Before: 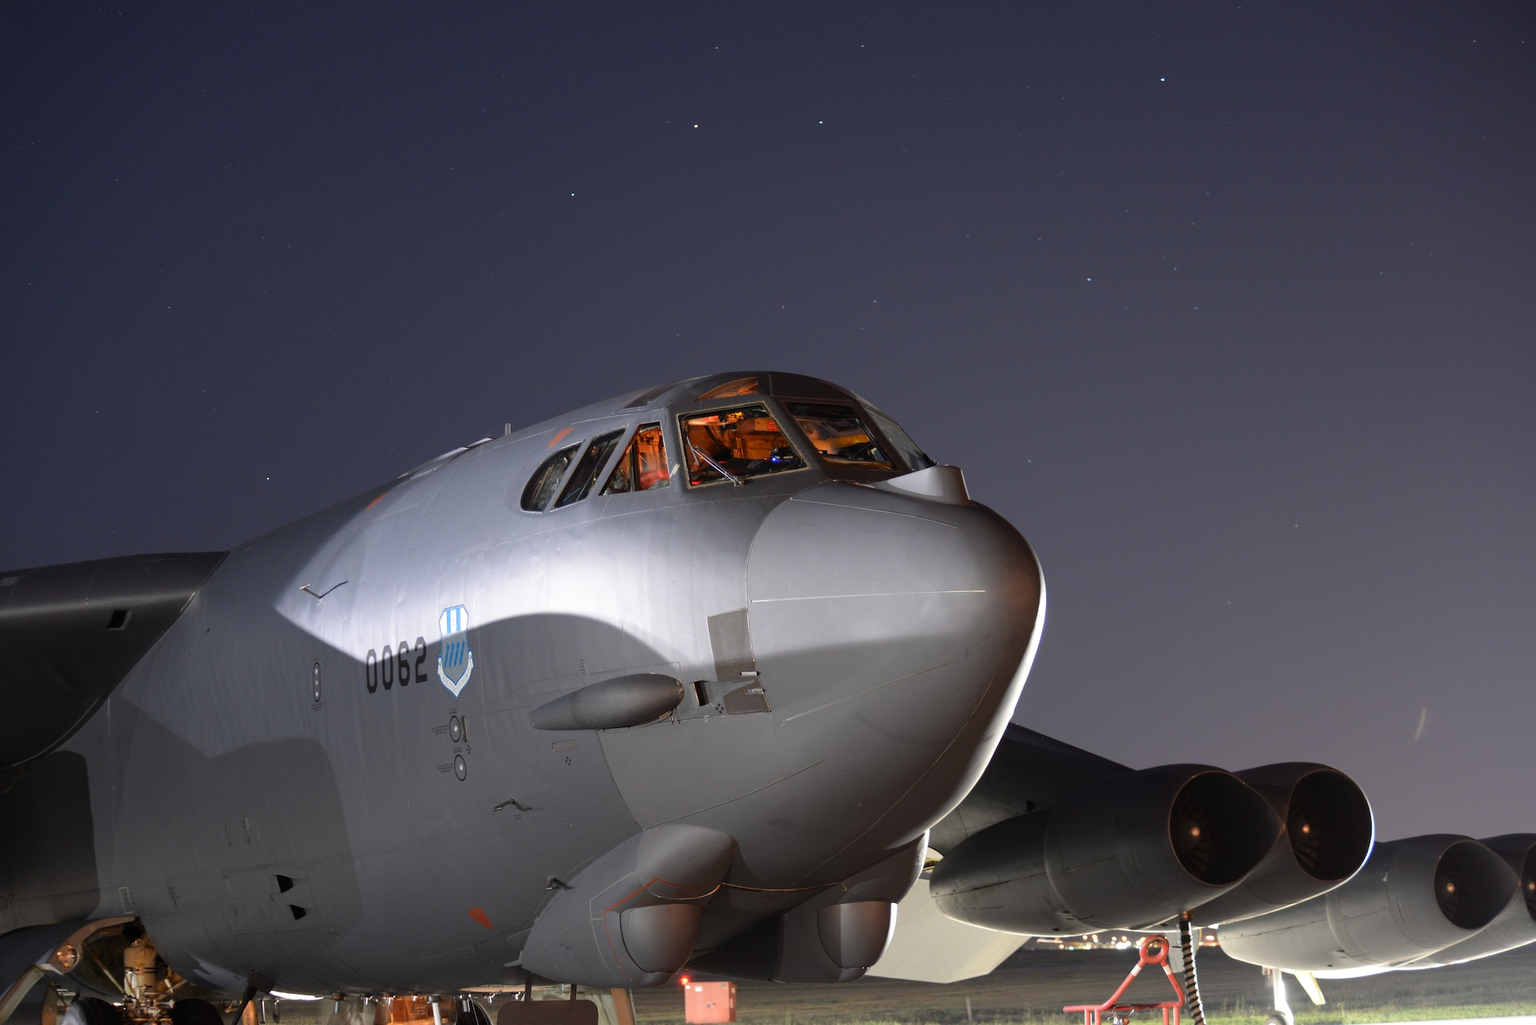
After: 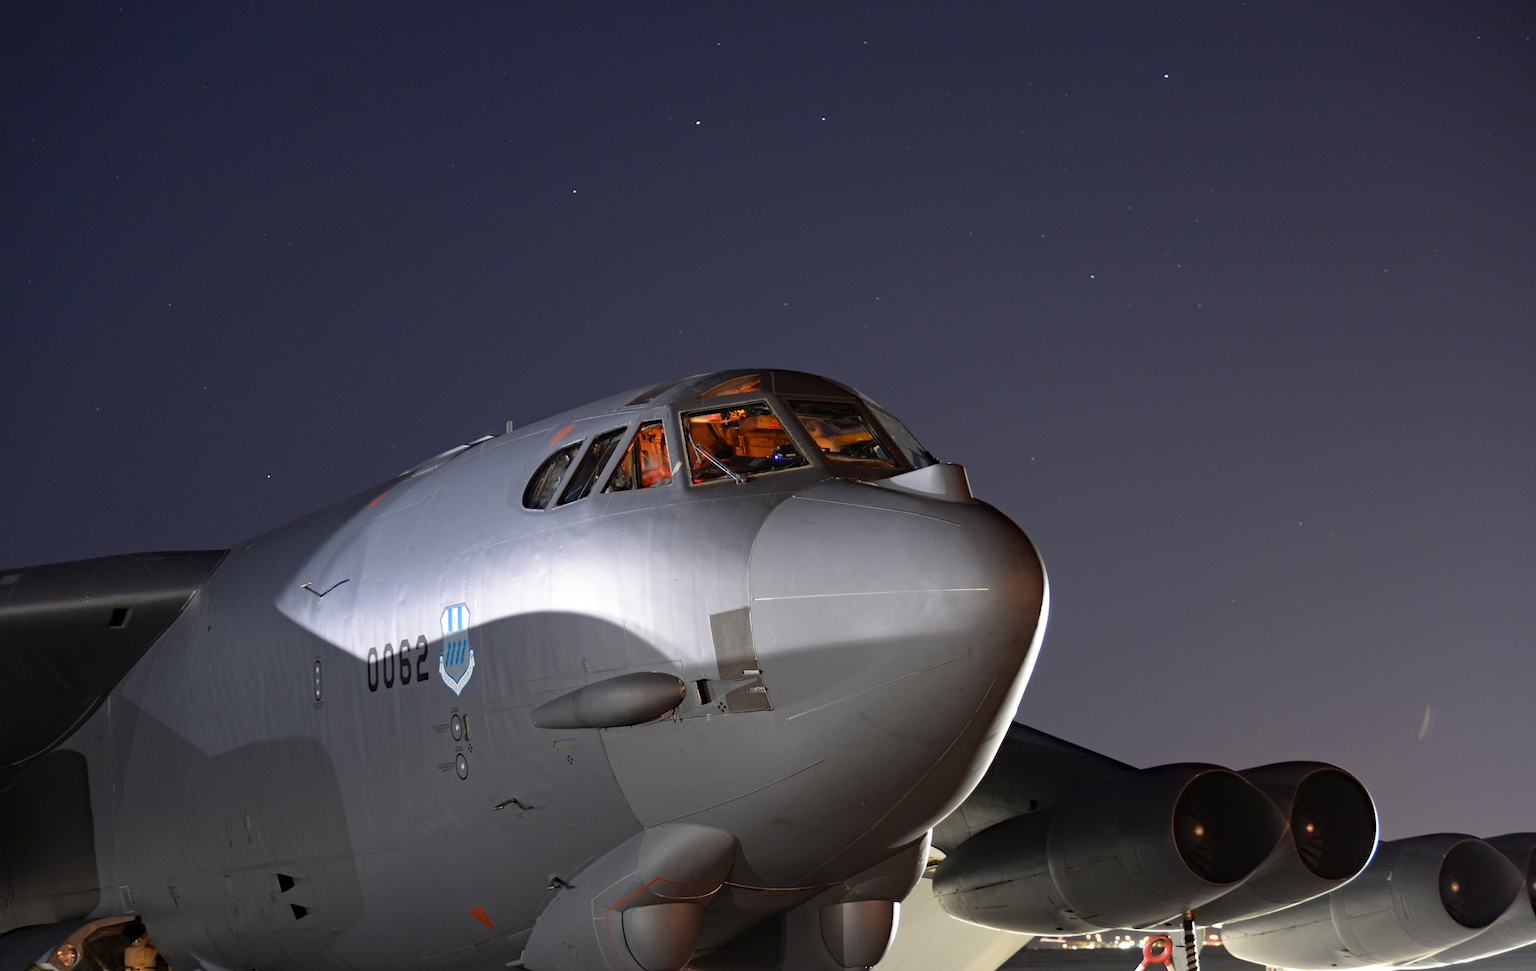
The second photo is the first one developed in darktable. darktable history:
crop: top 0.448%, right 0.264%, bottom 5.045%
haze removal: compatibility mode true, adaptive false
